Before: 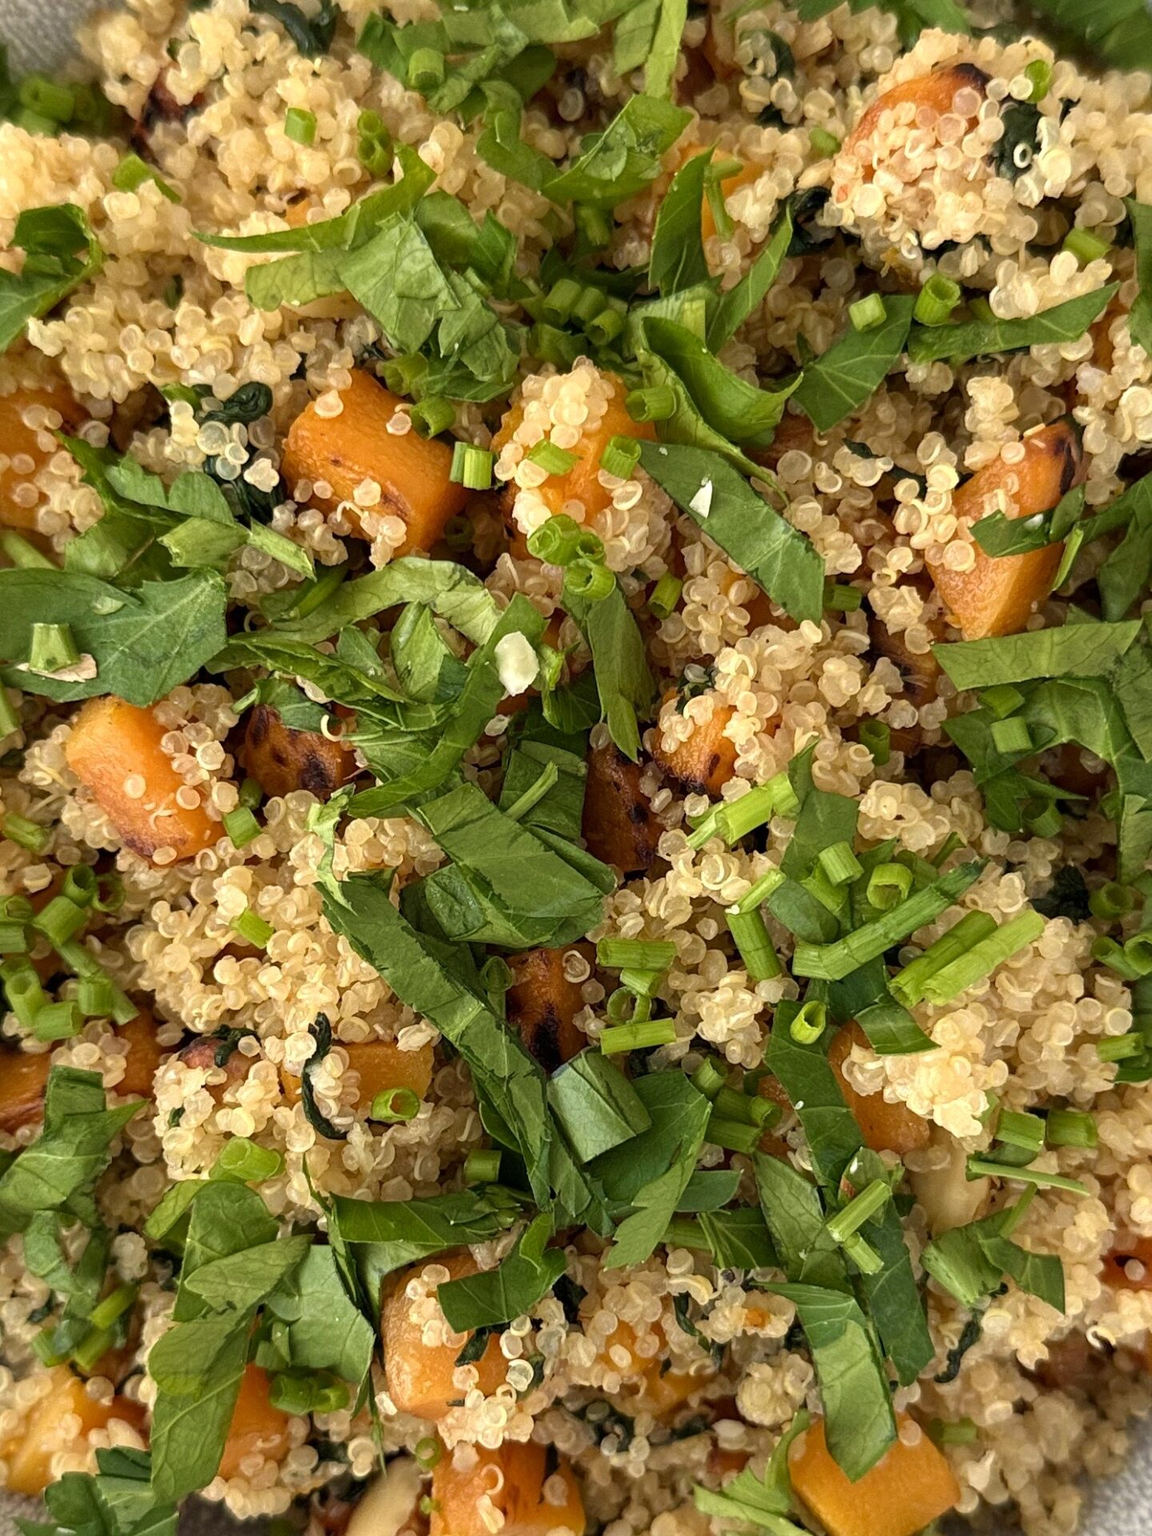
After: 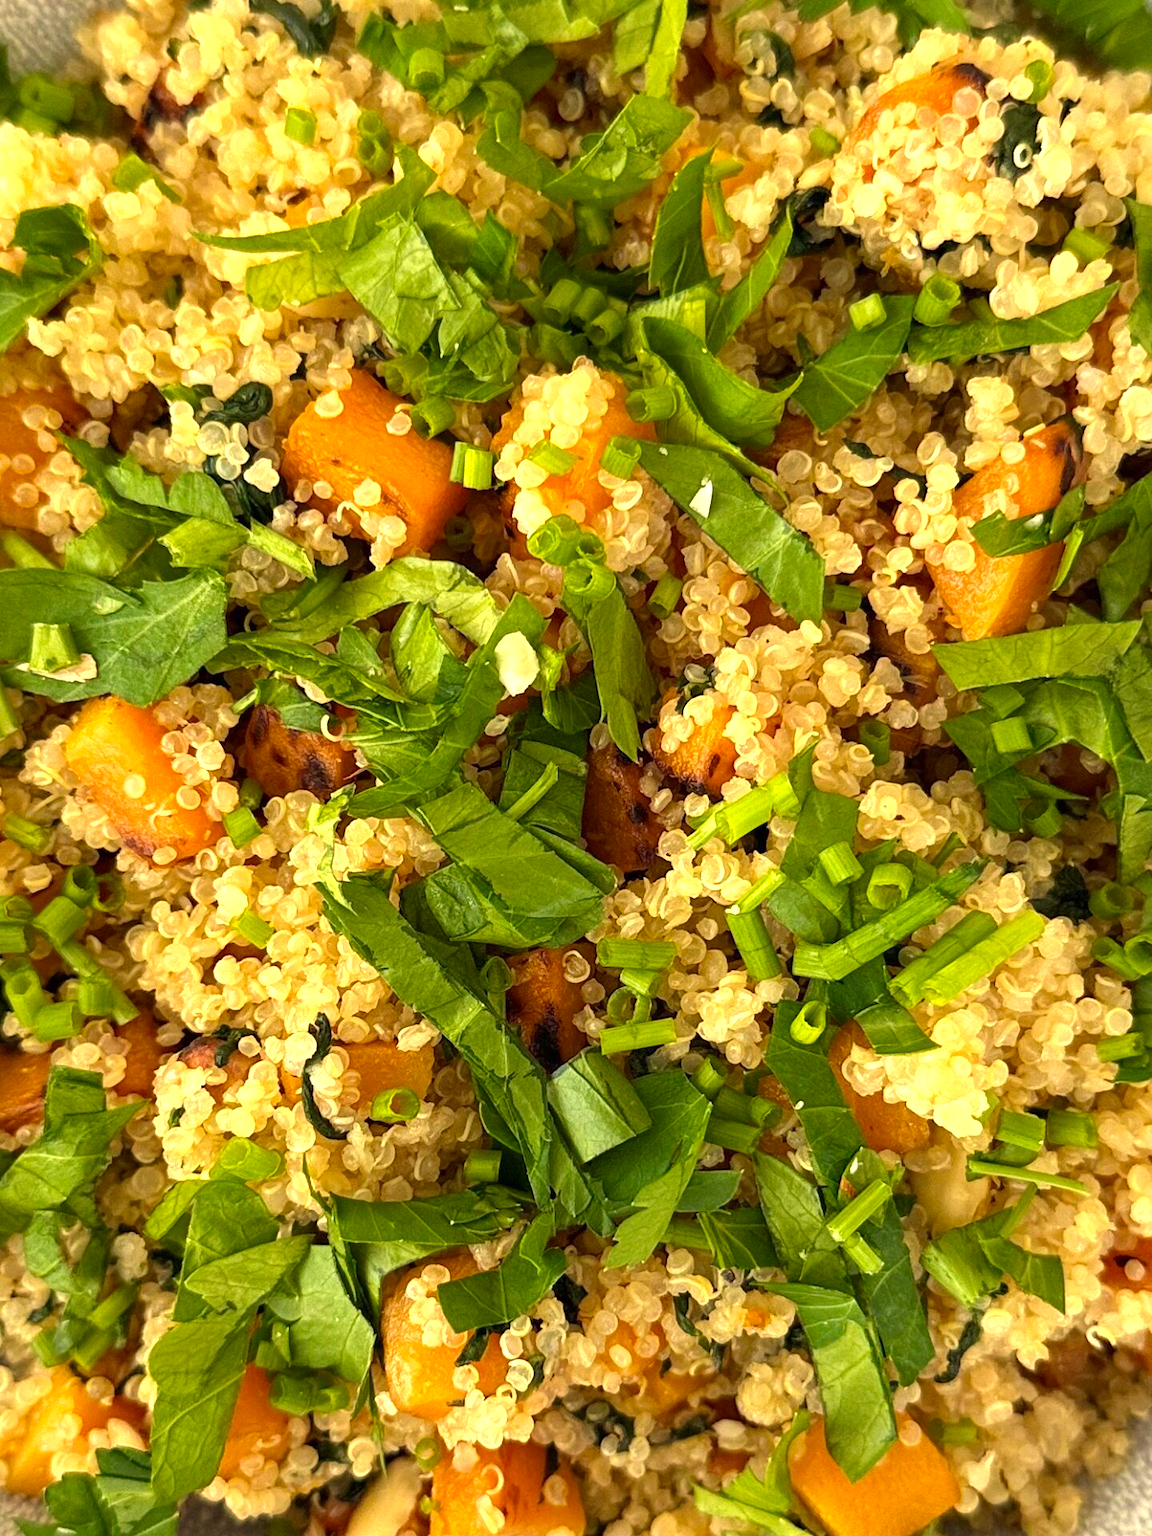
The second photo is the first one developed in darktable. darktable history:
color correction: highlights a* 1.37, highlights b* 17.98
exposure: exposure 0.562 EV, compensate exposure bias true, compensate highlight preservation false
